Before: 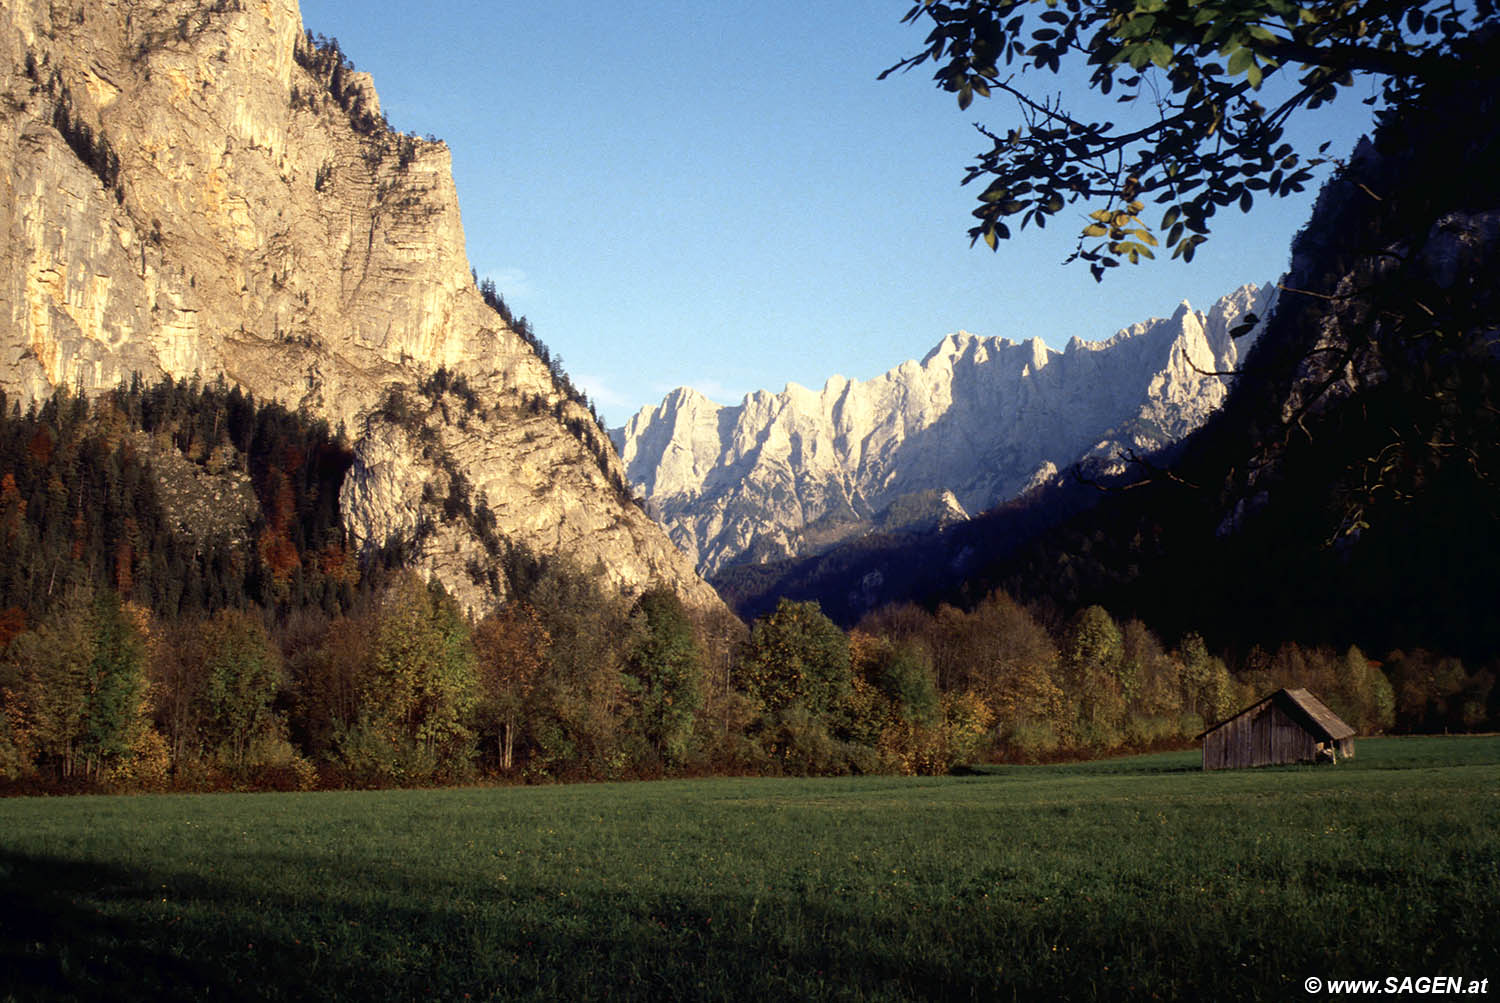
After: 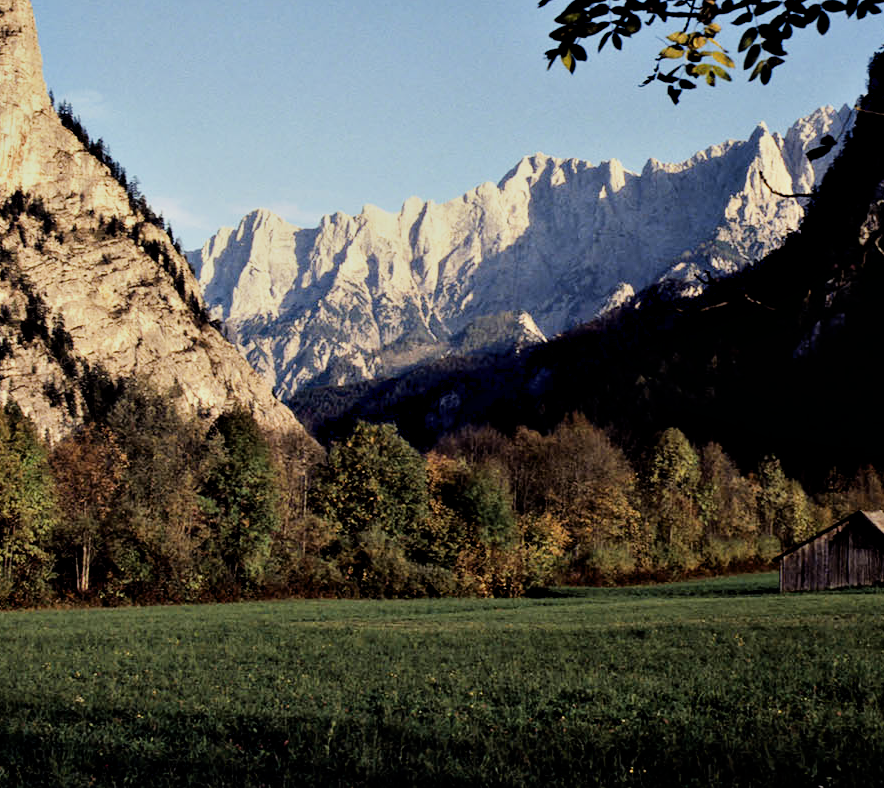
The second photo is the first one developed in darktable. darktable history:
filmic rgb: black relative exposure -7.65 EV, white relative exposure 4.56 EV, hardness 3.61, iterations of high-quality reconstruction 0
contrast equalizer: y [[0.6 ×6], [0.55 ×6], [0 ×6], [0 ×6], [0 ×6]]
tone equalizer: smoothing diameter 2.05%, edges refinement/feathering 19.69, mask exposure compensation -1.57 EV, filter diffusion 5
crop and rotate: left 28.329%, top 17.76%, right 12.719%, bottom 3.59%
